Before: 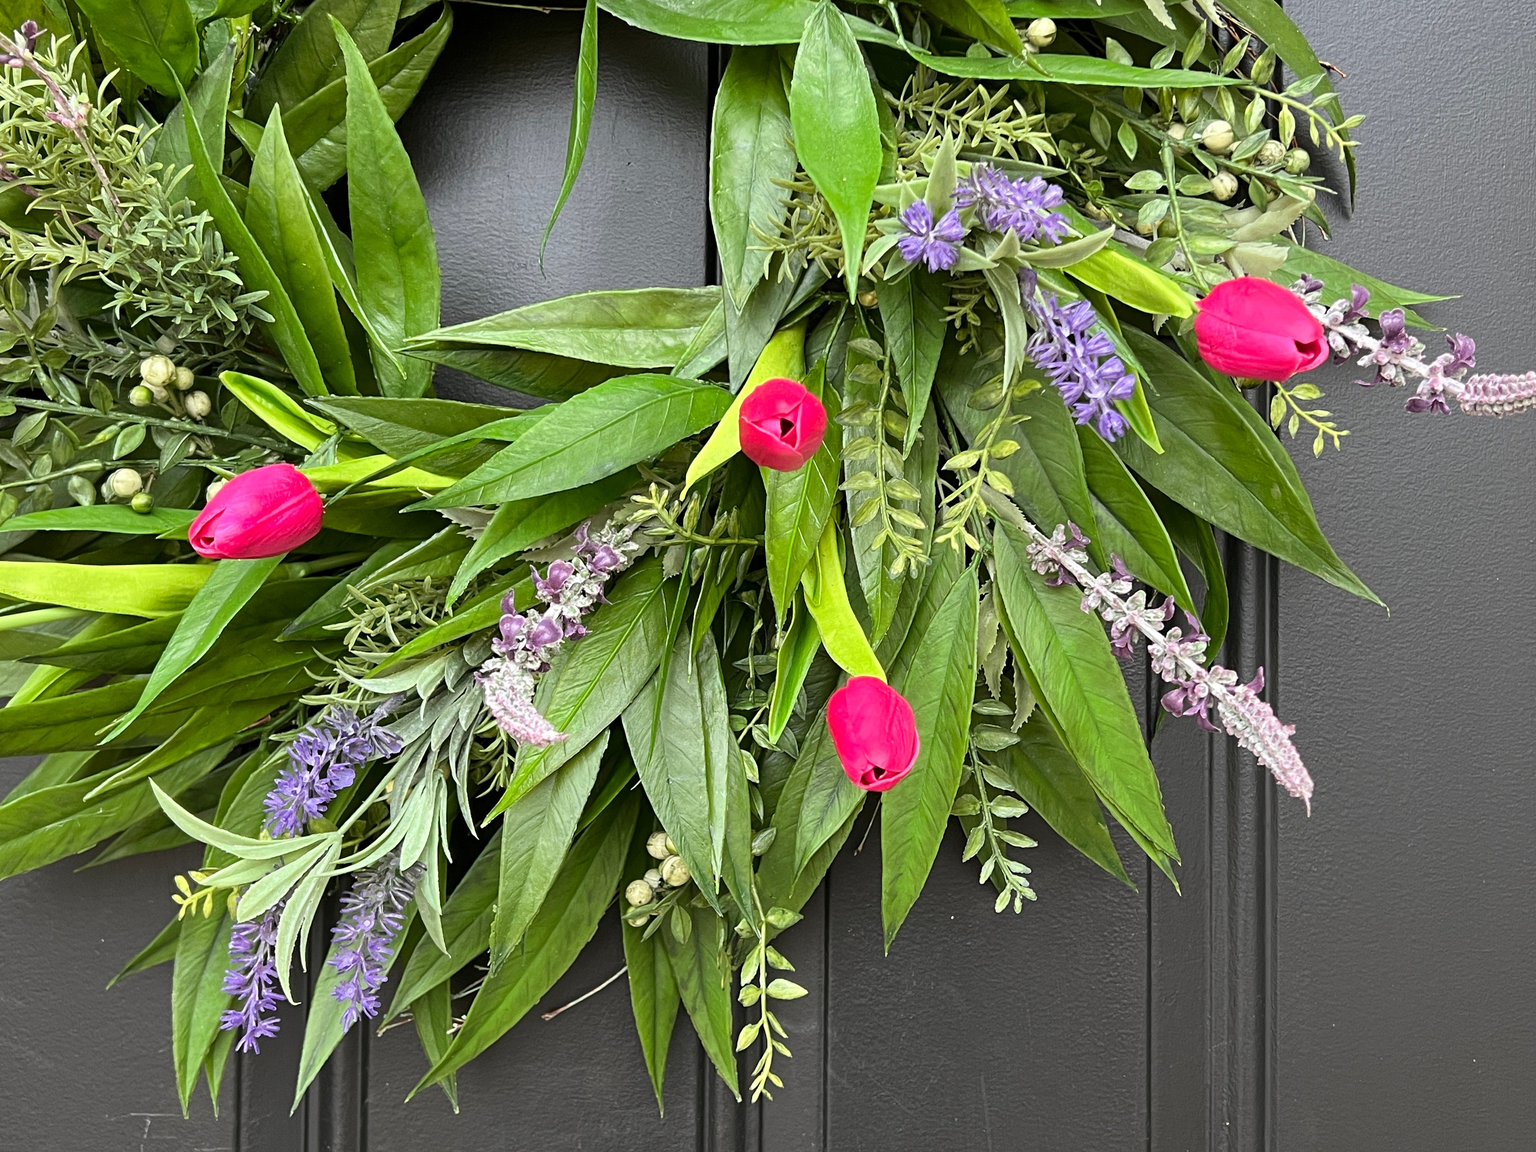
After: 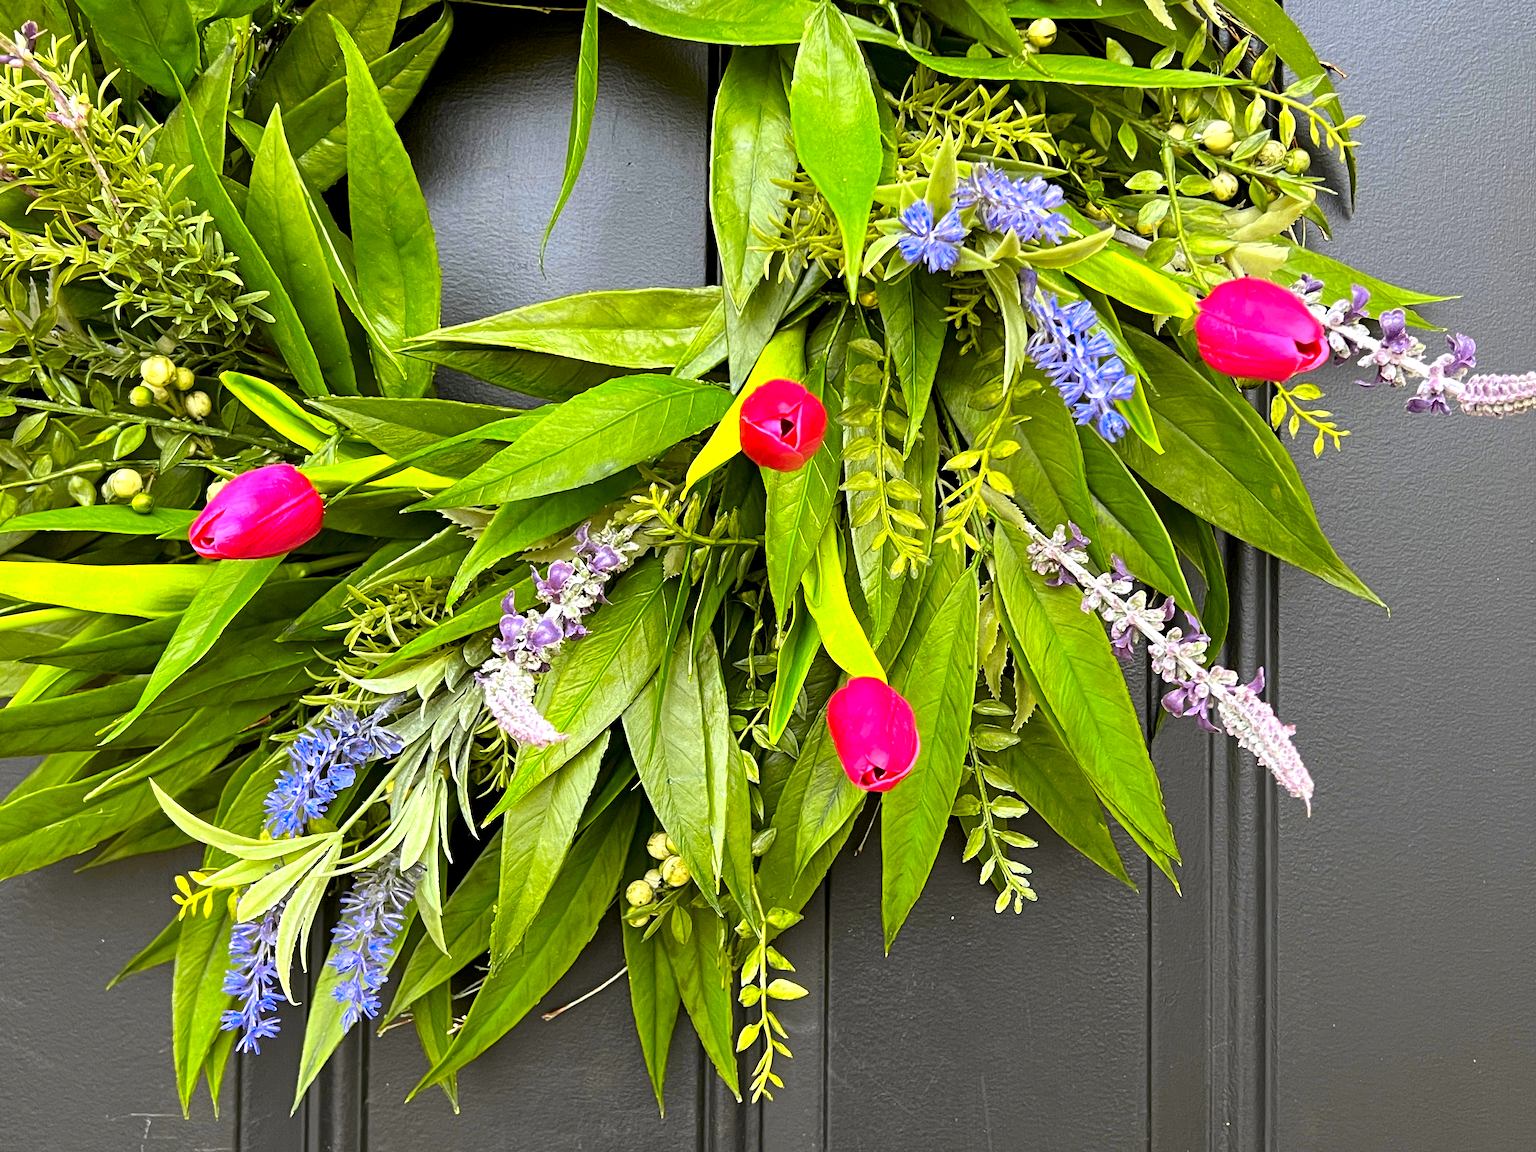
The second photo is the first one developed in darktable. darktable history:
exposure: black level correction 0.003, exposure 0.383 EV, compensate highlight preservation false
color contrast: green-magenta contrast 1.12, blue-yellow contrast 1.95, unbound 0
